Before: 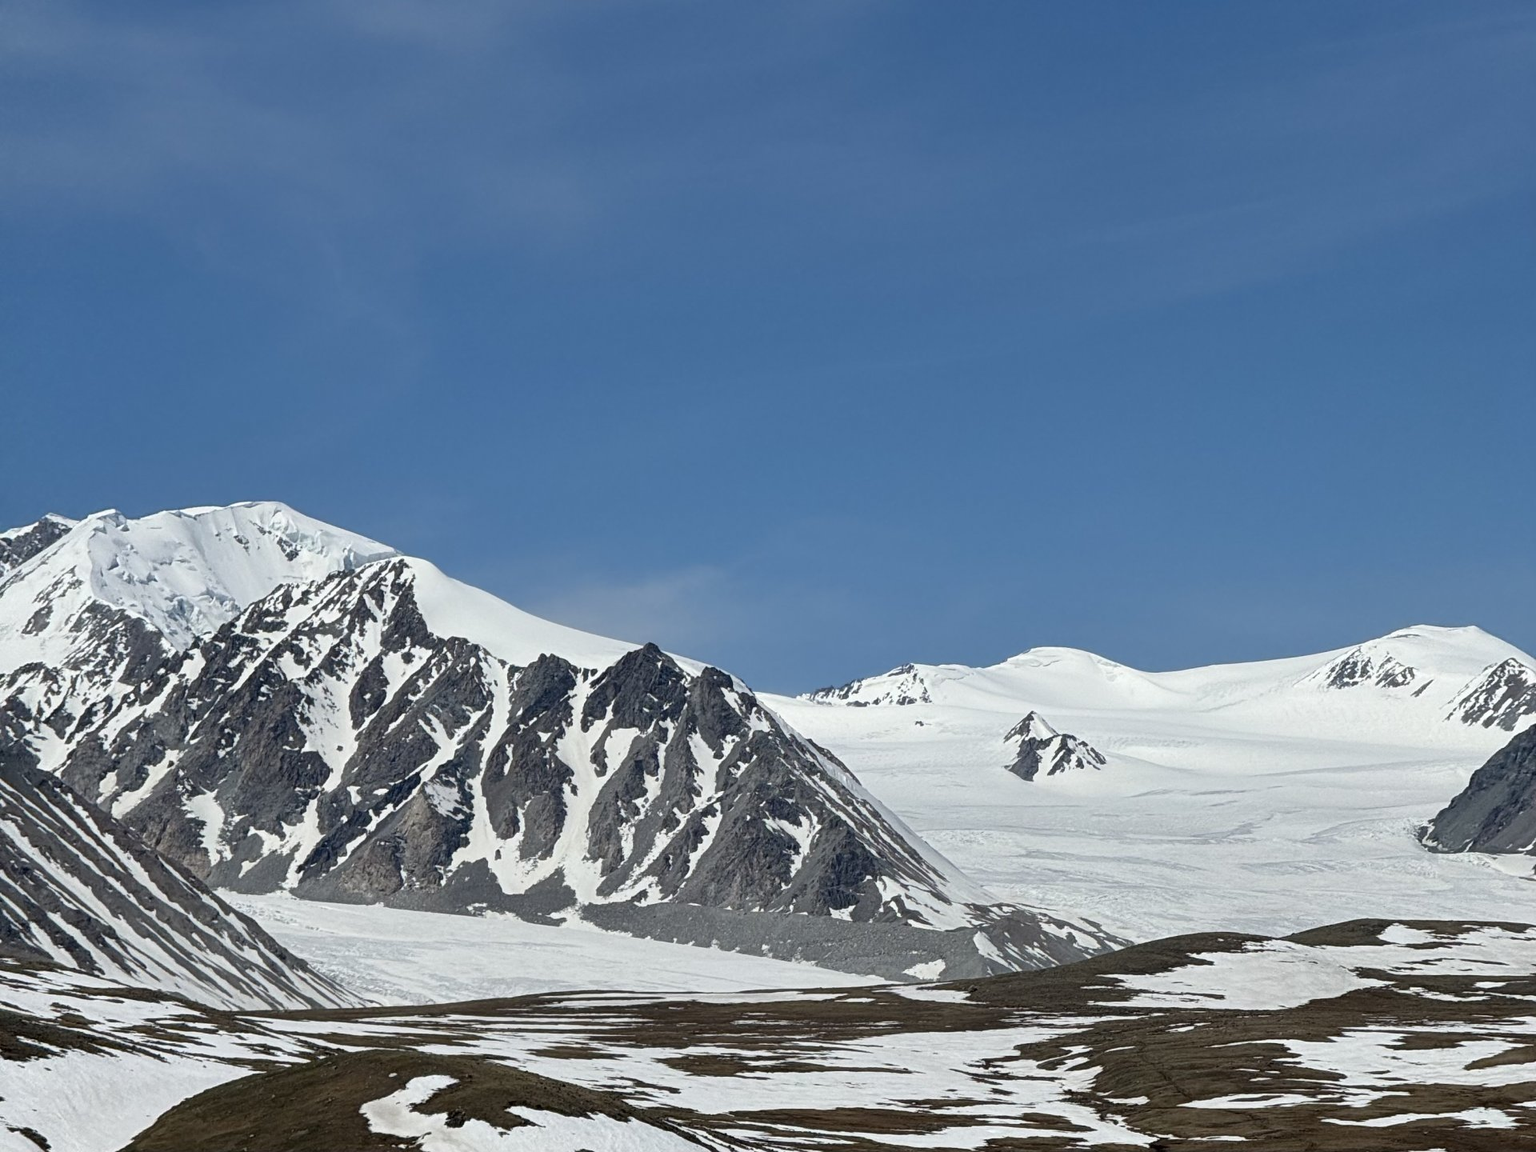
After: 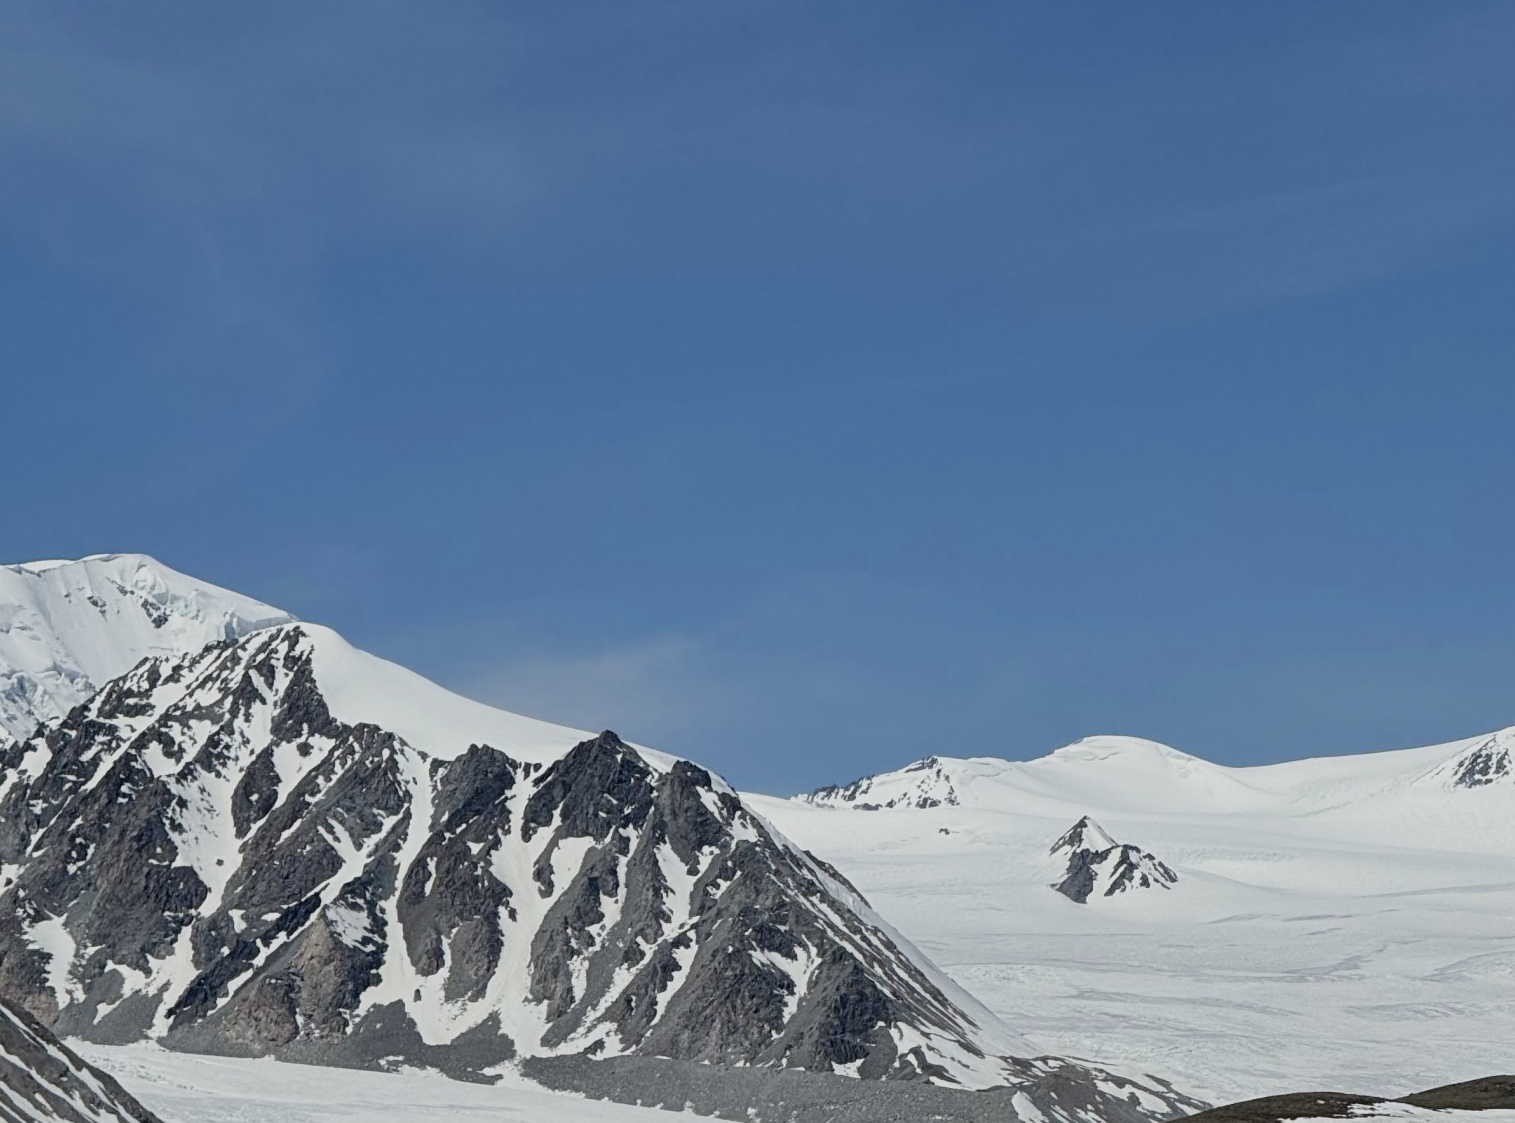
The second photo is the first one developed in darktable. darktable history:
crop and rotate: left 10.7%, top 5.108%, right 10.348%, bottom 16.865%
filmic rgb: black relative exposure -7.96 EV, white relative exposure 3.83 EV, hardness 4.28, contrast in shadows safe
